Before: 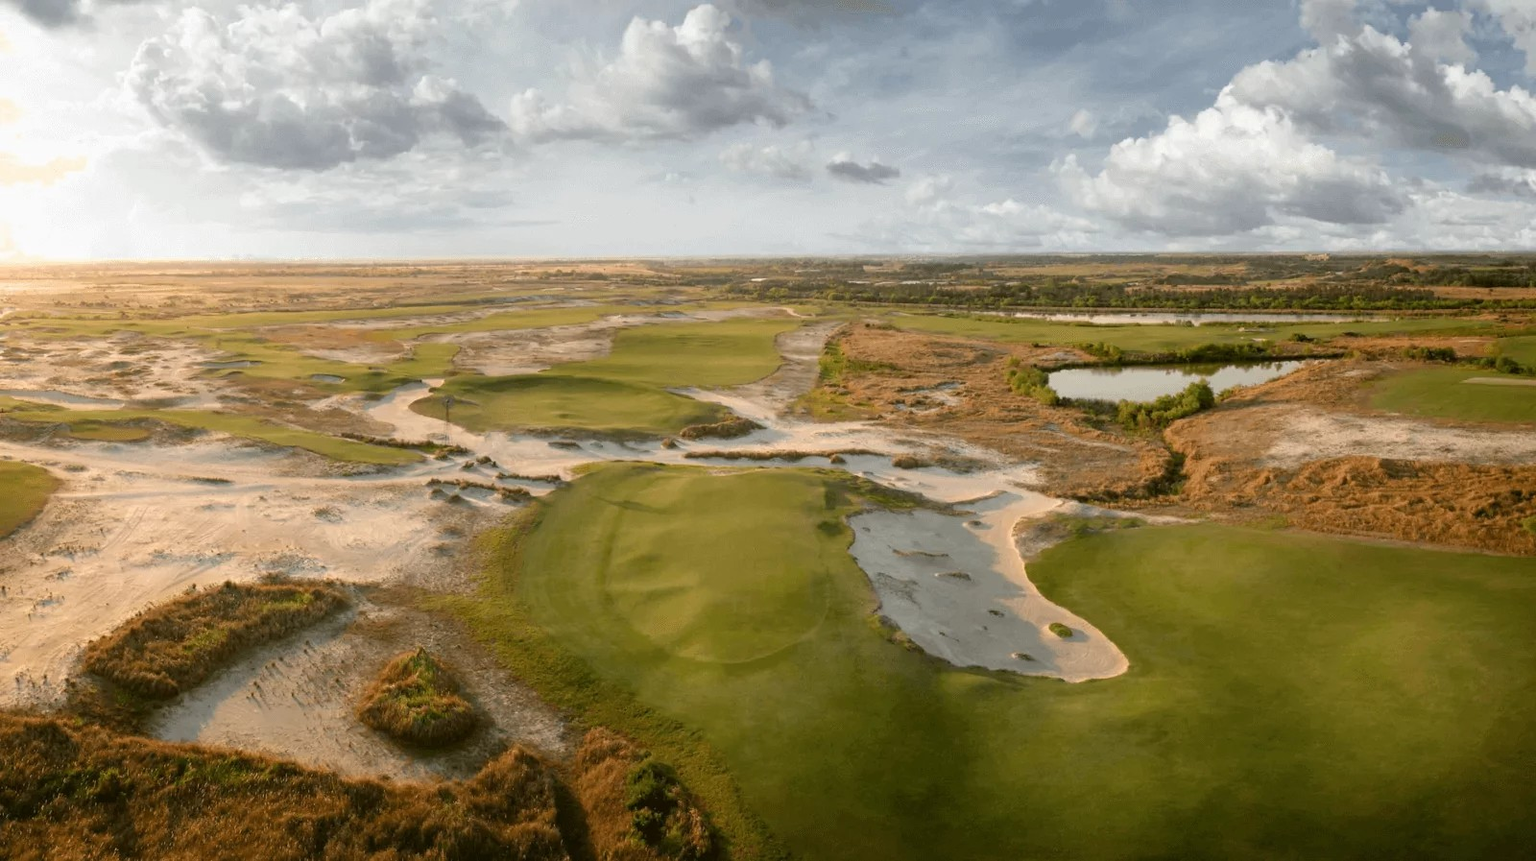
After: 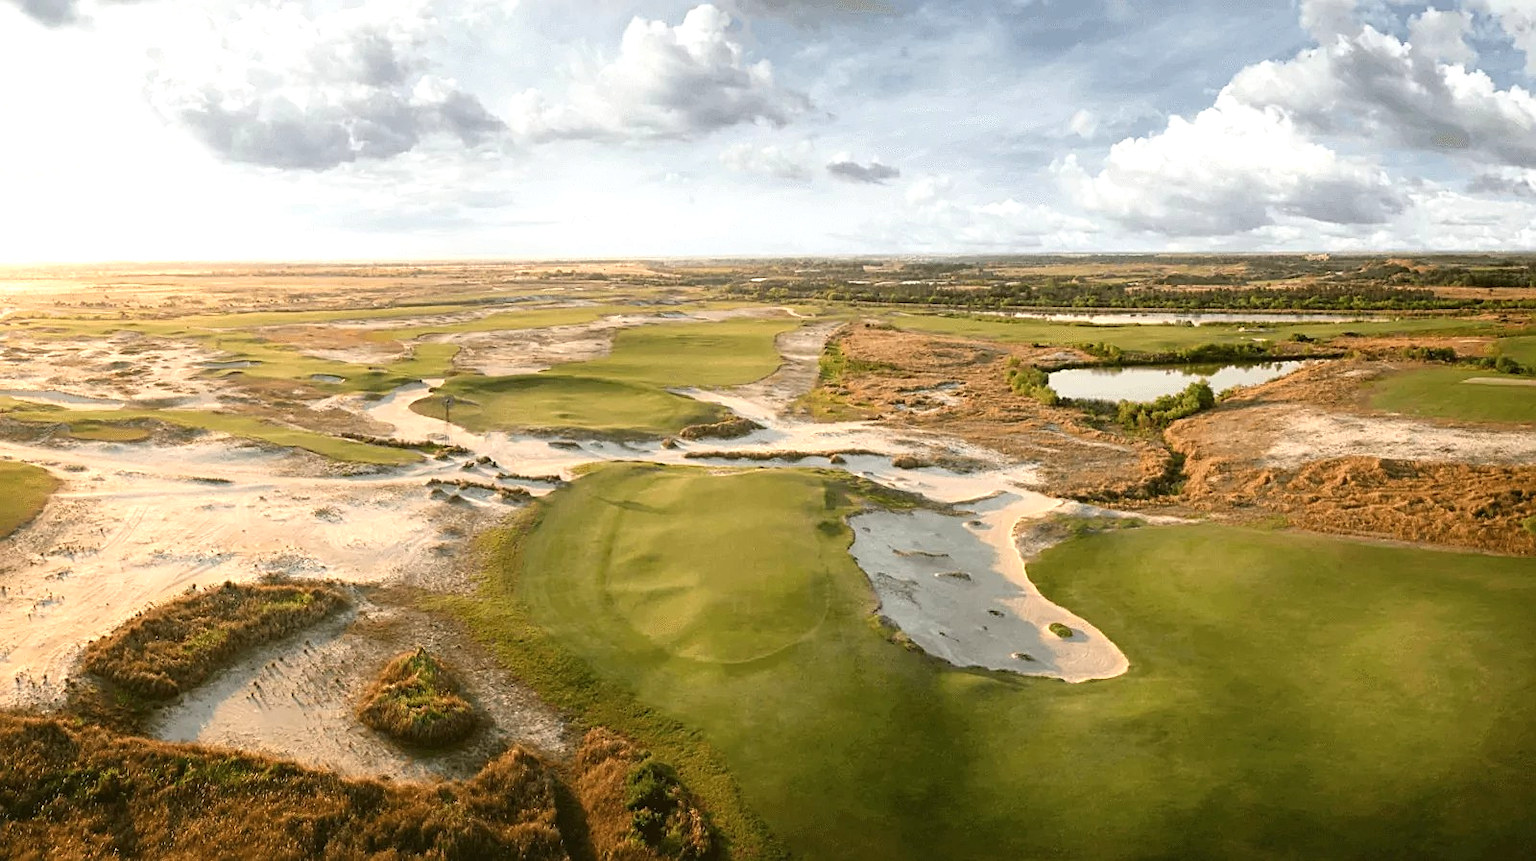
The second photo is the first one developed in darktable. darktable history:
tone curve: curves: ch0 [(0, 0) (0.003, 0.01) (0.011, 0.015) (0.025, 0.023) (0.044, 0.037) (0.069, 0.055) (0.1, 0.08) (0.136, 0.114) (0.177, 0.155) (0.224, 0.201) (0.277, 0.254) (0.335, 0.319) (0.399, 0.387) (0.468, 0.459) (0.543, 0.544) (0.623, 0.634) (0.709, 0.731) (0.801, 0.827) (0.898, 0.921) (1, 1)], color space Lab, independent channels, preserve colors none
sharpen: on, module defaults
exposure: black level correction -0.002, exposure 0.54 EV, compensate highlight preservation false
